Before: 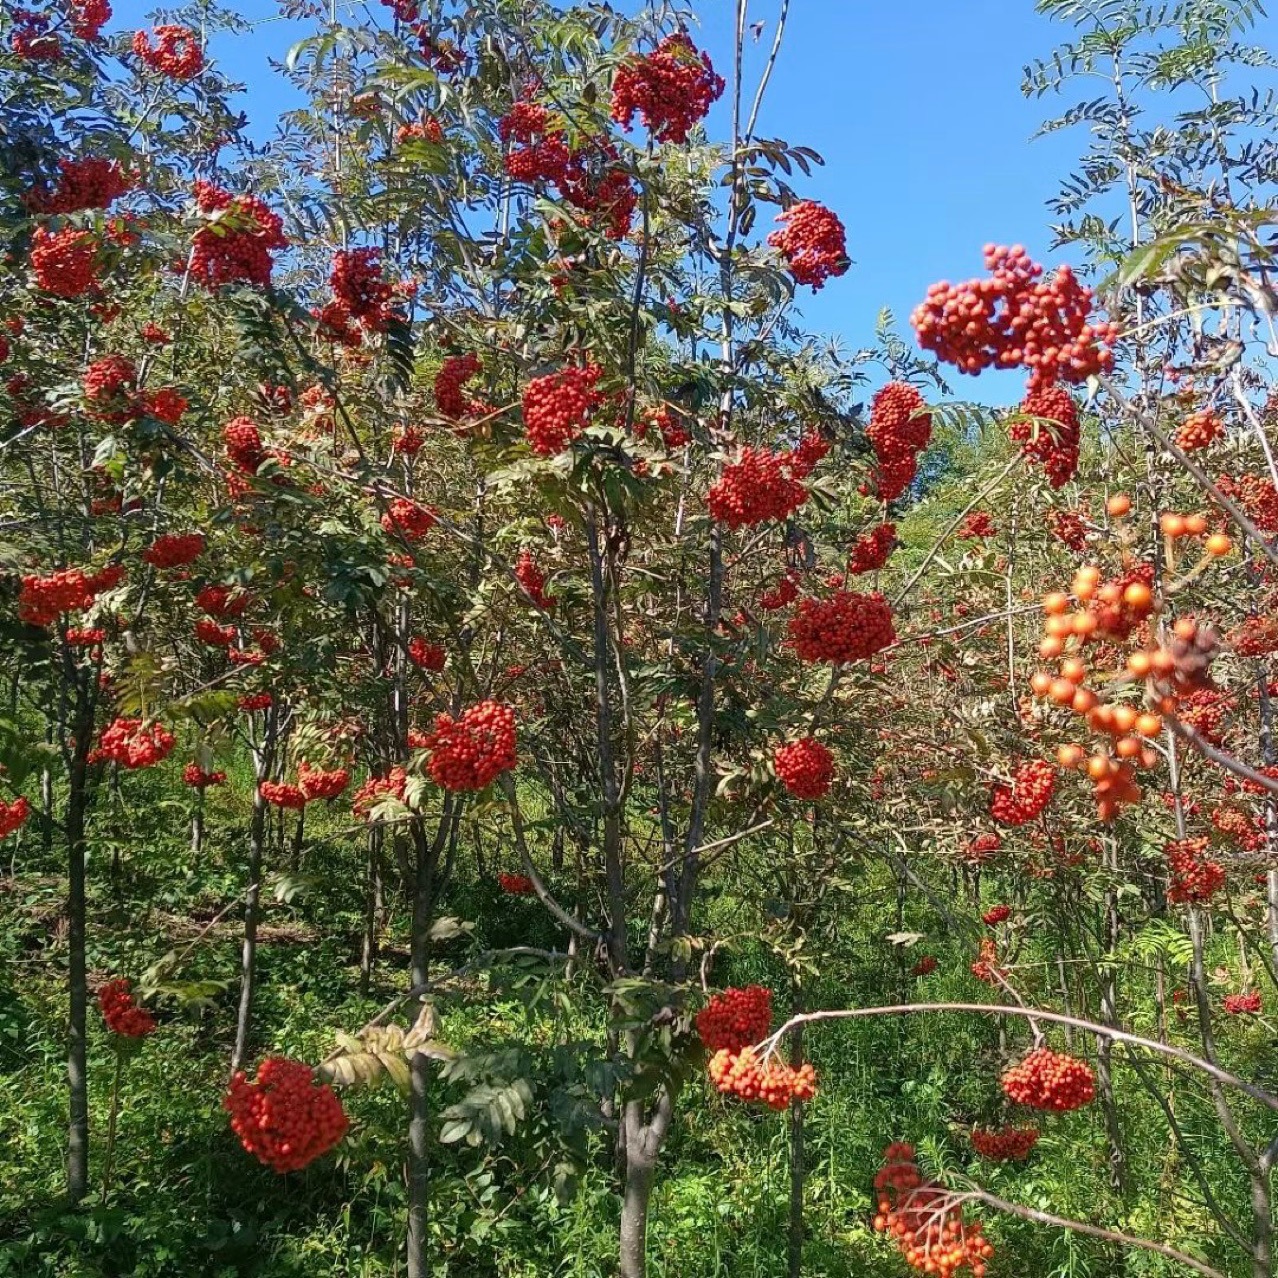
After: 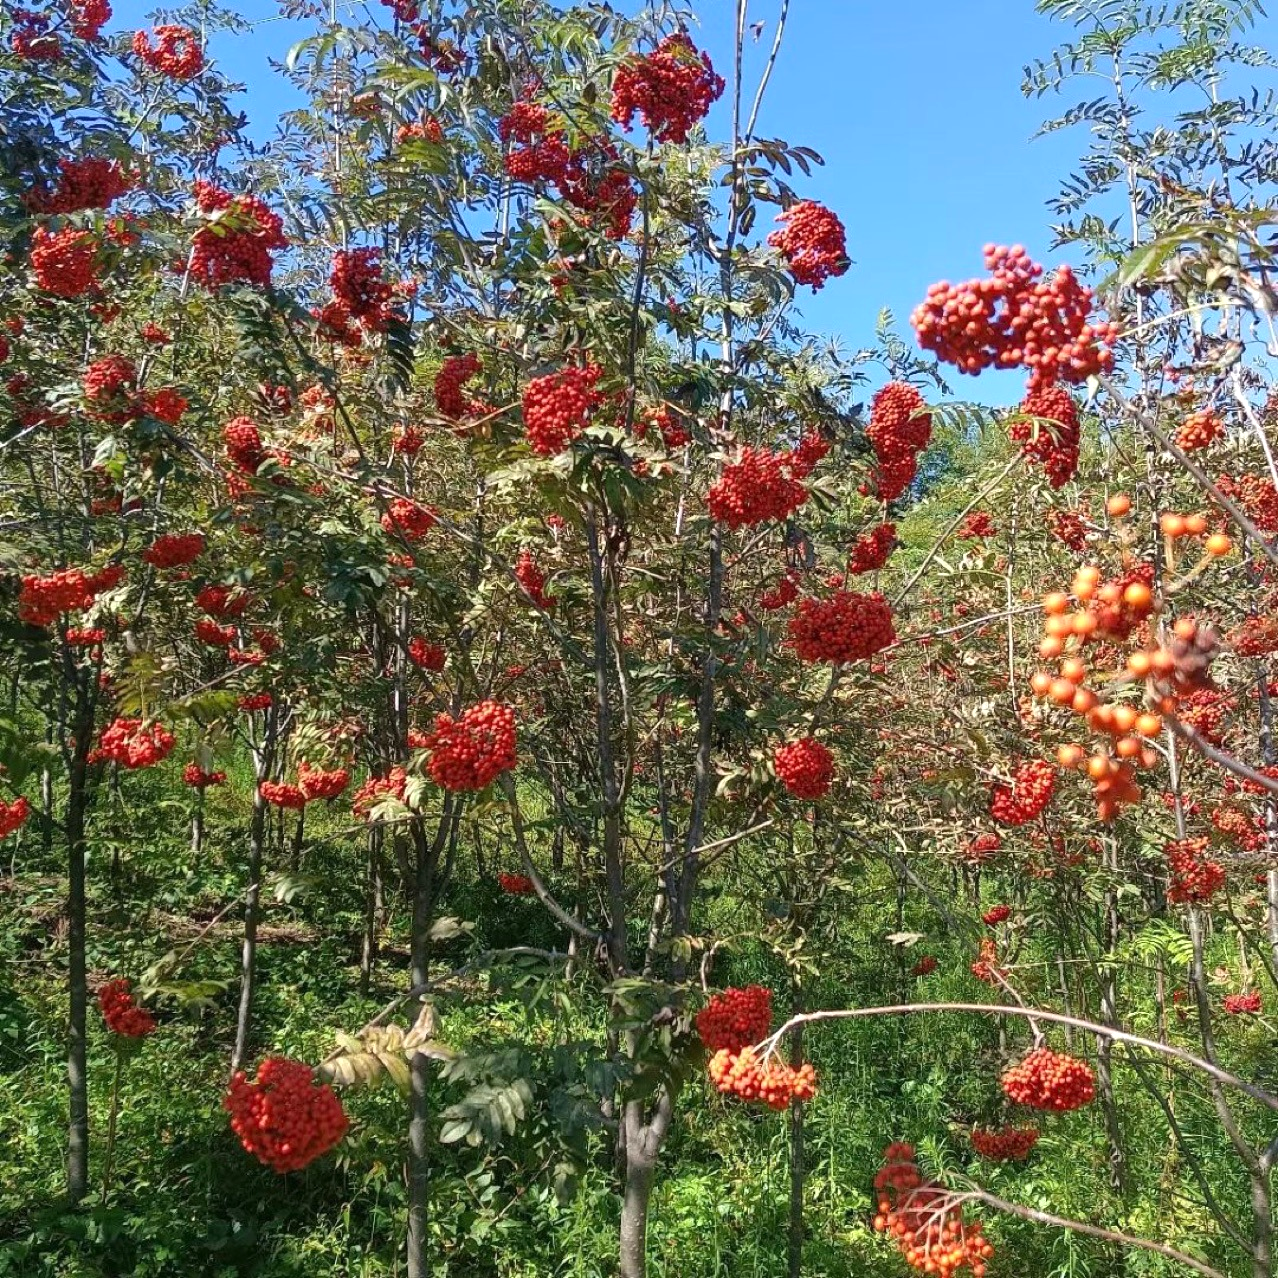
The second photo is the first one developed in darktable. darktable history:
exposure: exposure 0.201 EV, compensate highlight preservation false
tone equalizer: on, module defaults
